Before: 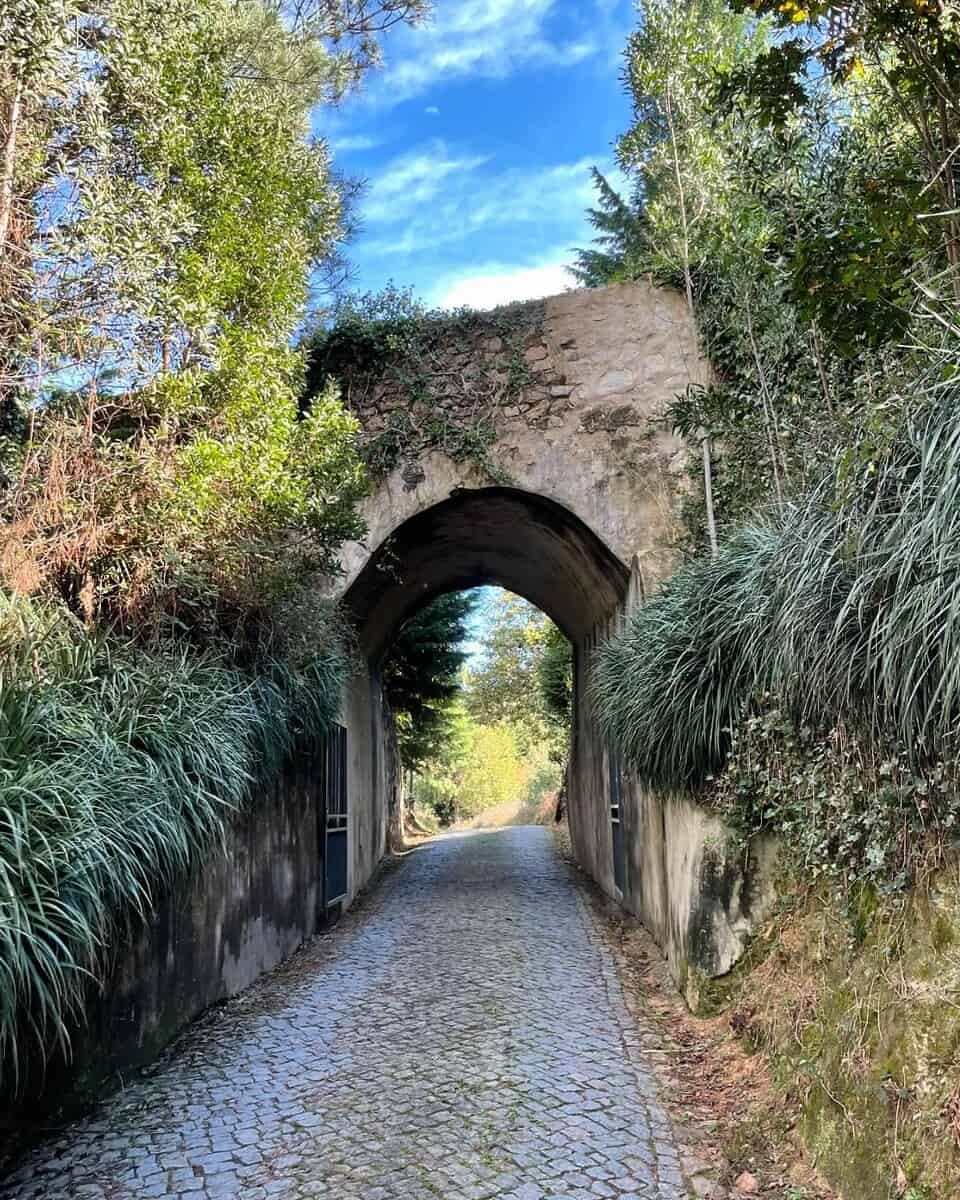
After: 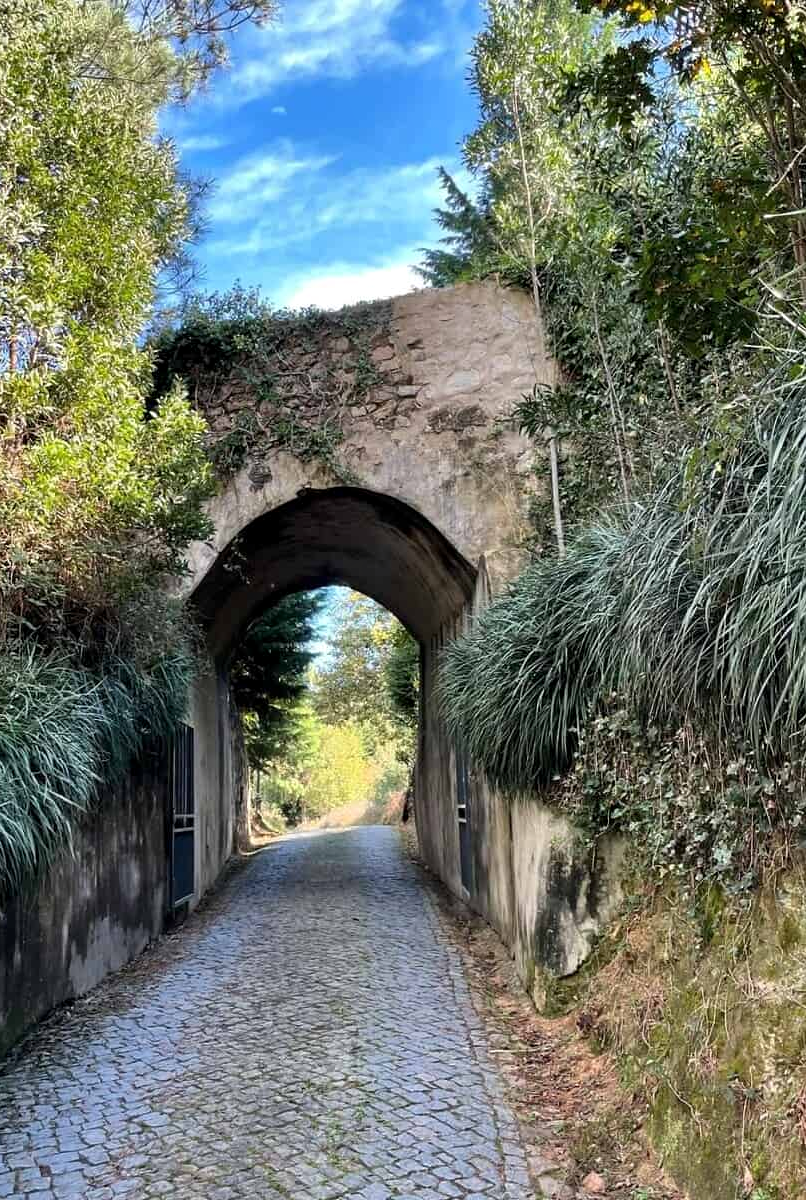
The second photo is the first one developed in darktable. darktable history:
crop: left 16.029%
contrast equalizer: y [[0.6 ×6], [0.55 ×6], [0 ×6], [0 ×6], [0 ×6]], mix 0.132
